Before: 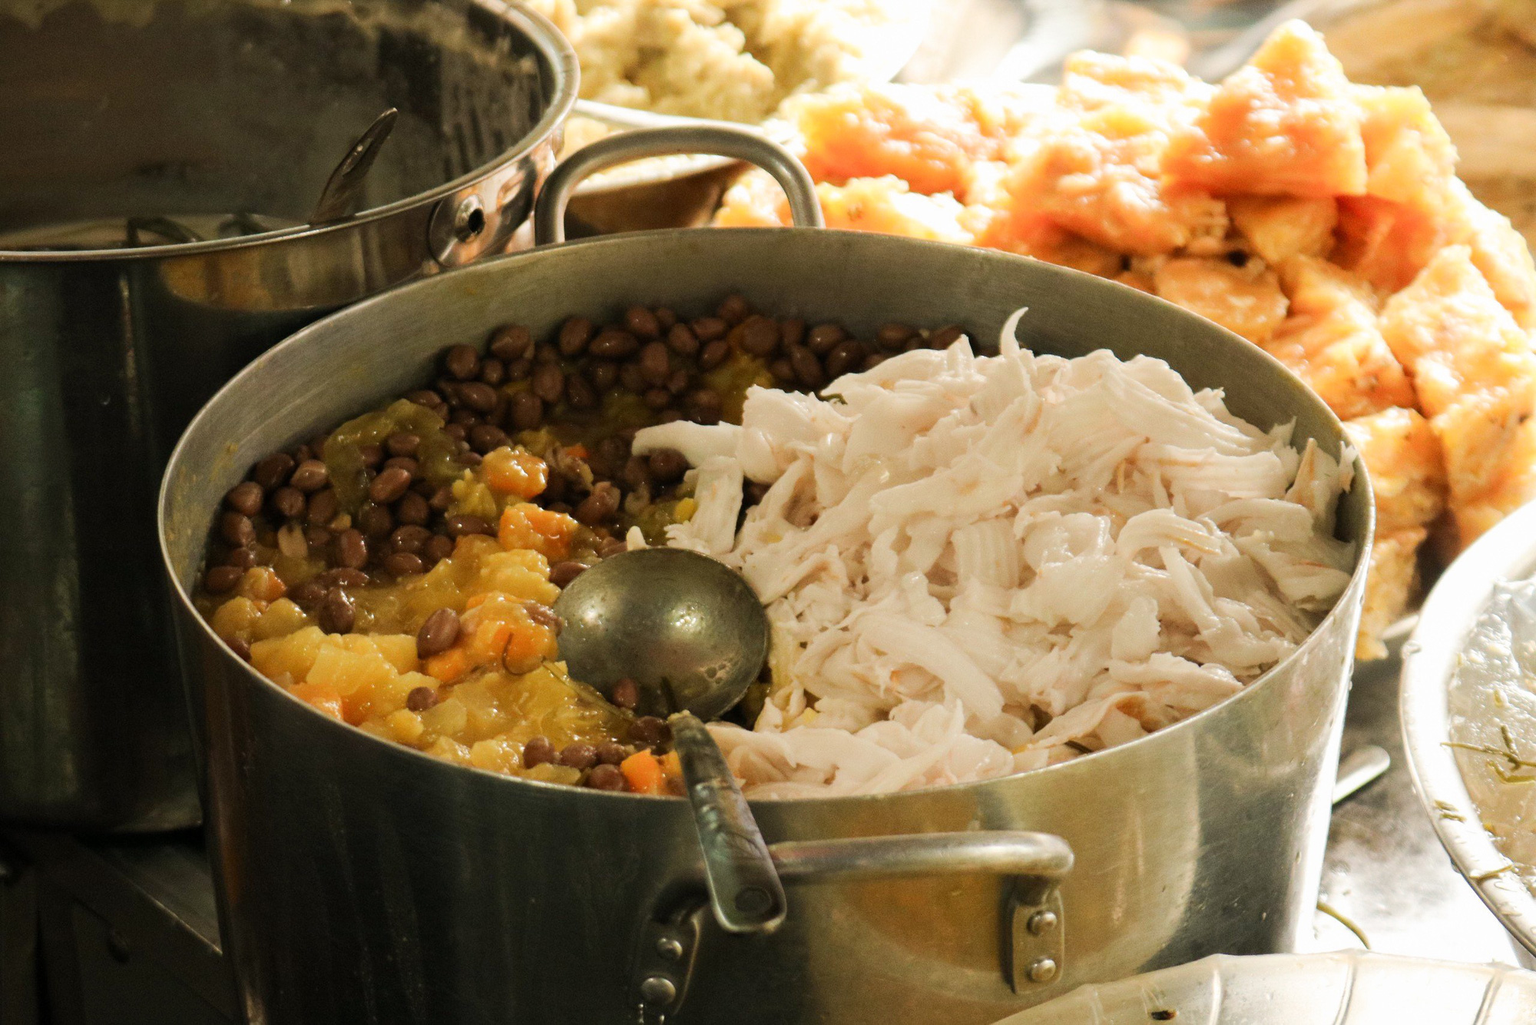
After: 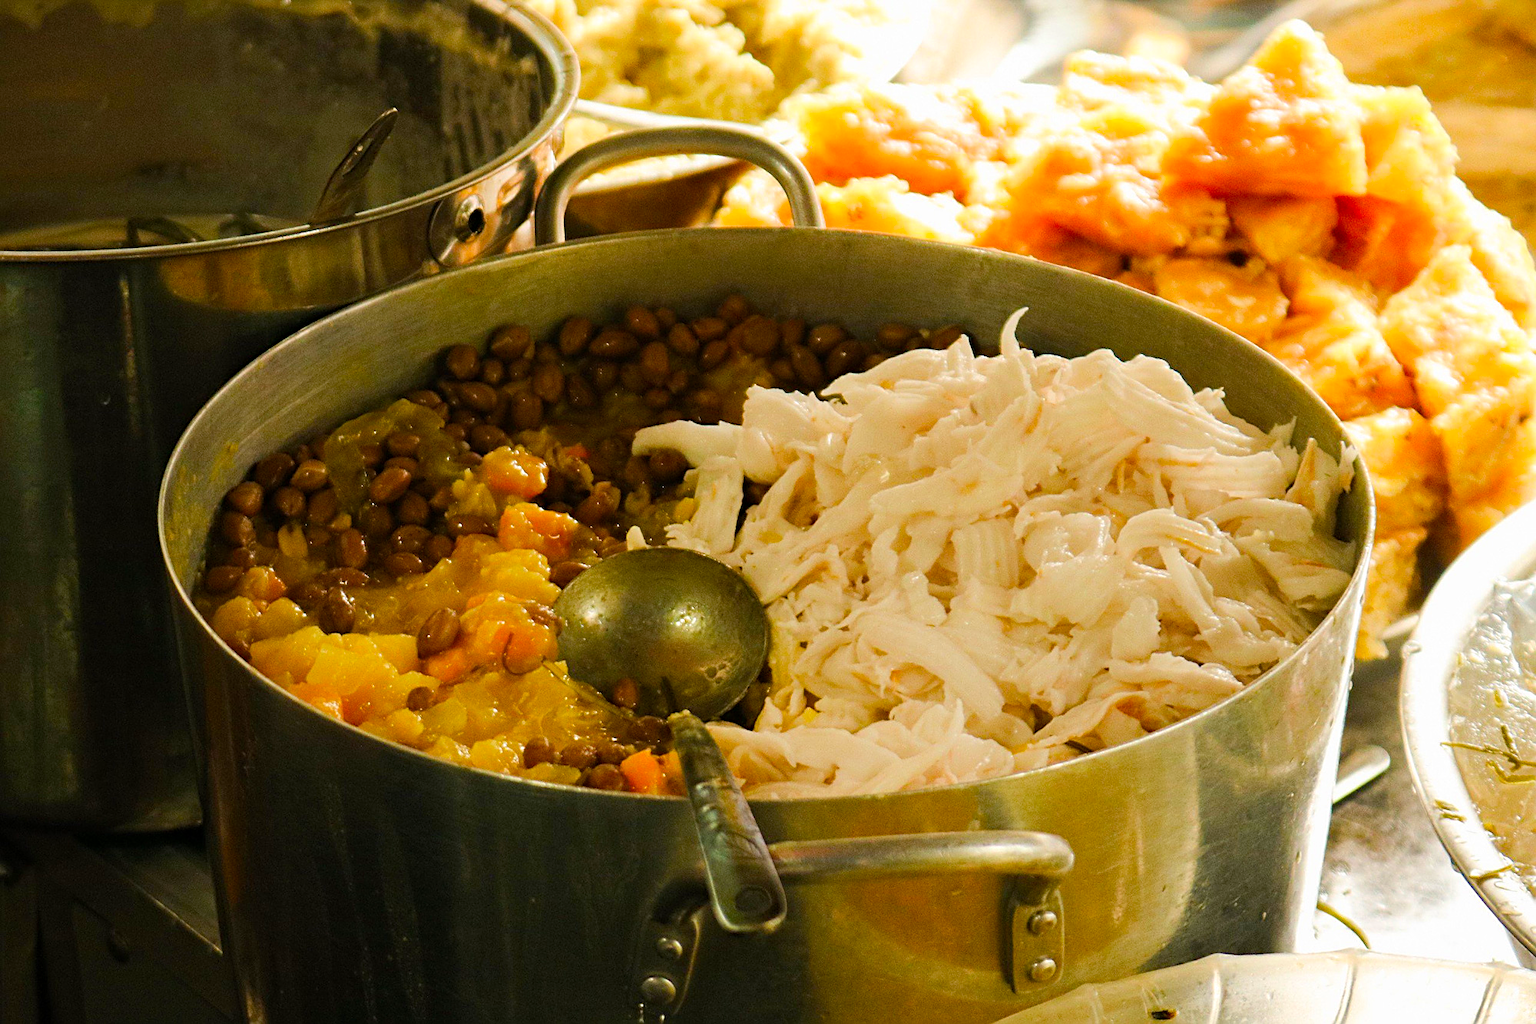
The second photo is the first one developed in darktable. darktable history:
haze removal: adaptive false
velvia: strength 32.34%, mid-tones bias 0.206
sharpen: on, module defaults
